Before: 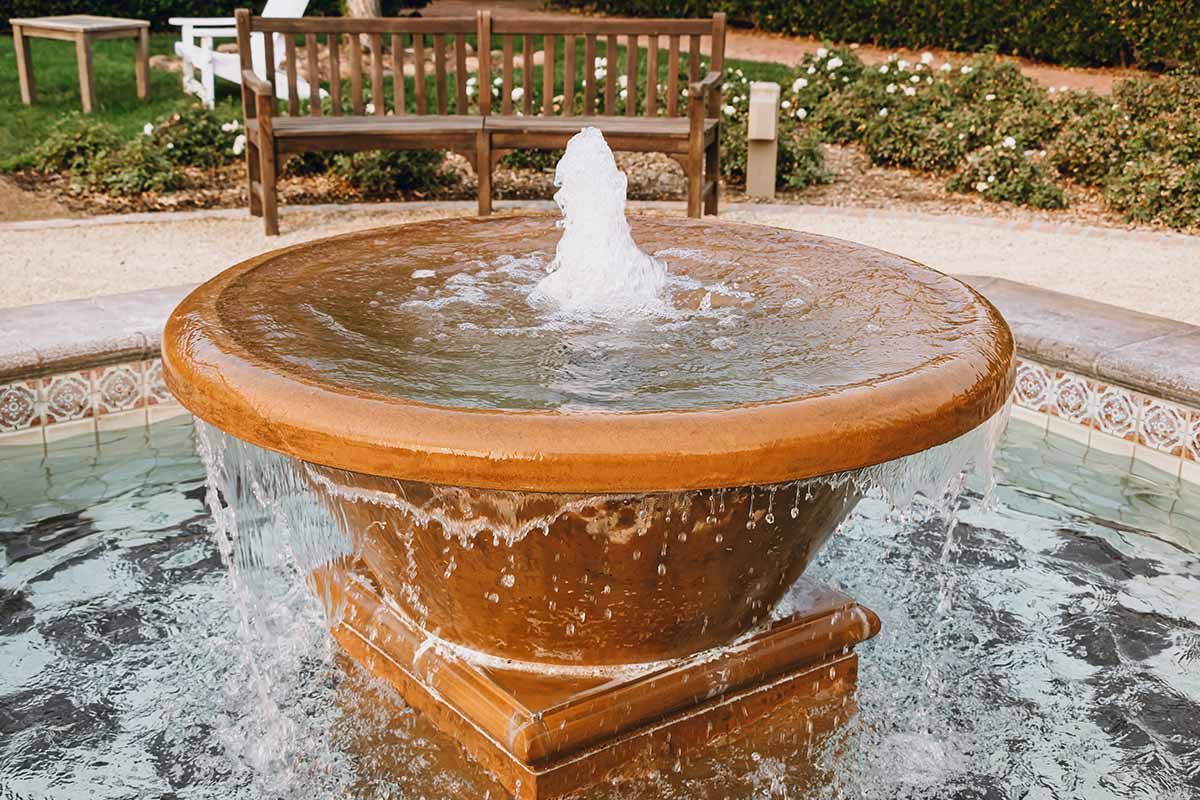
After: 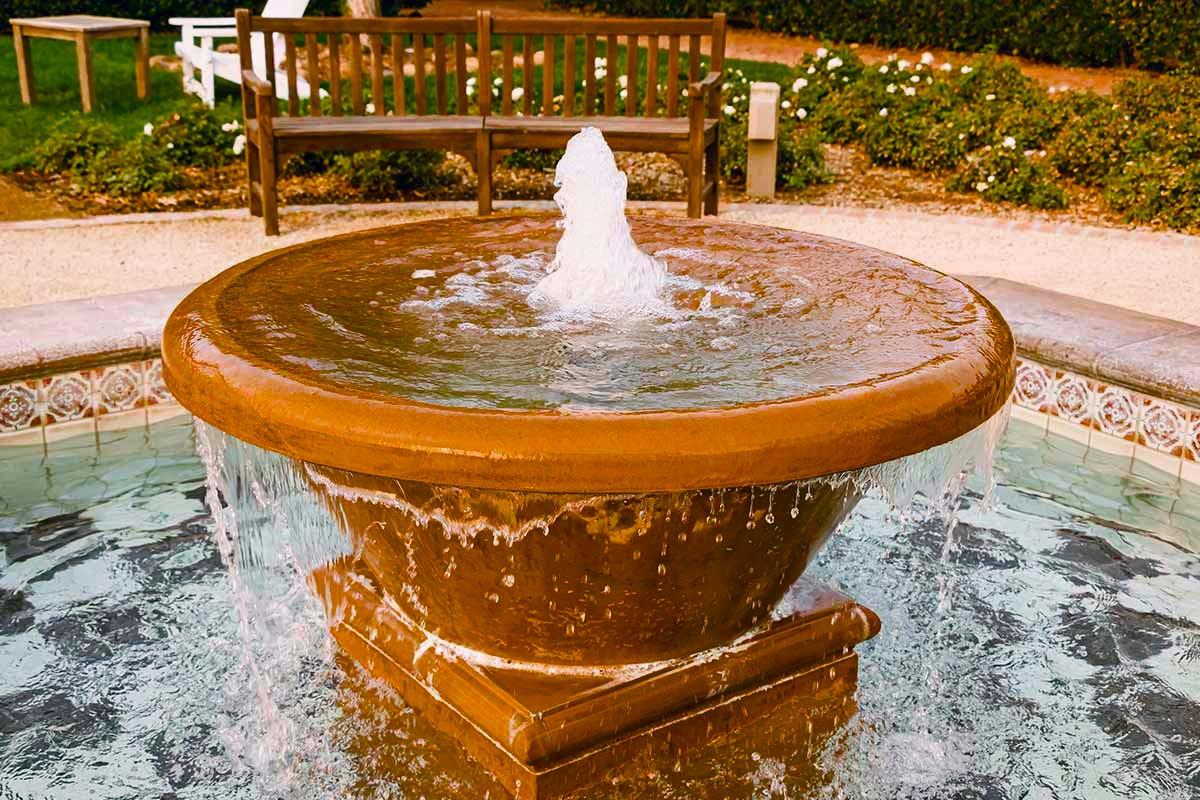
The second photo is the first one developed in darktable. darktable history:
color balance rgb: power › hue 60.64°, highlights gain › luminance 6.763%, highlights gain › chroma 0.95%, highlights gain › hue 49.67°, linear chroma grading › shadows 9.882%, linear chroma grading › highlights 9.402%, linear chroma grading › global chroma 14.539%, linear chroma grading › mid-tones 14.897%, perceptual saturation grading › global saturation 31.108%, saturation formula JzAzBz (2021)
exposure: black level correction 0.001, compensate exposure bias true, compensate highlight preservation false
